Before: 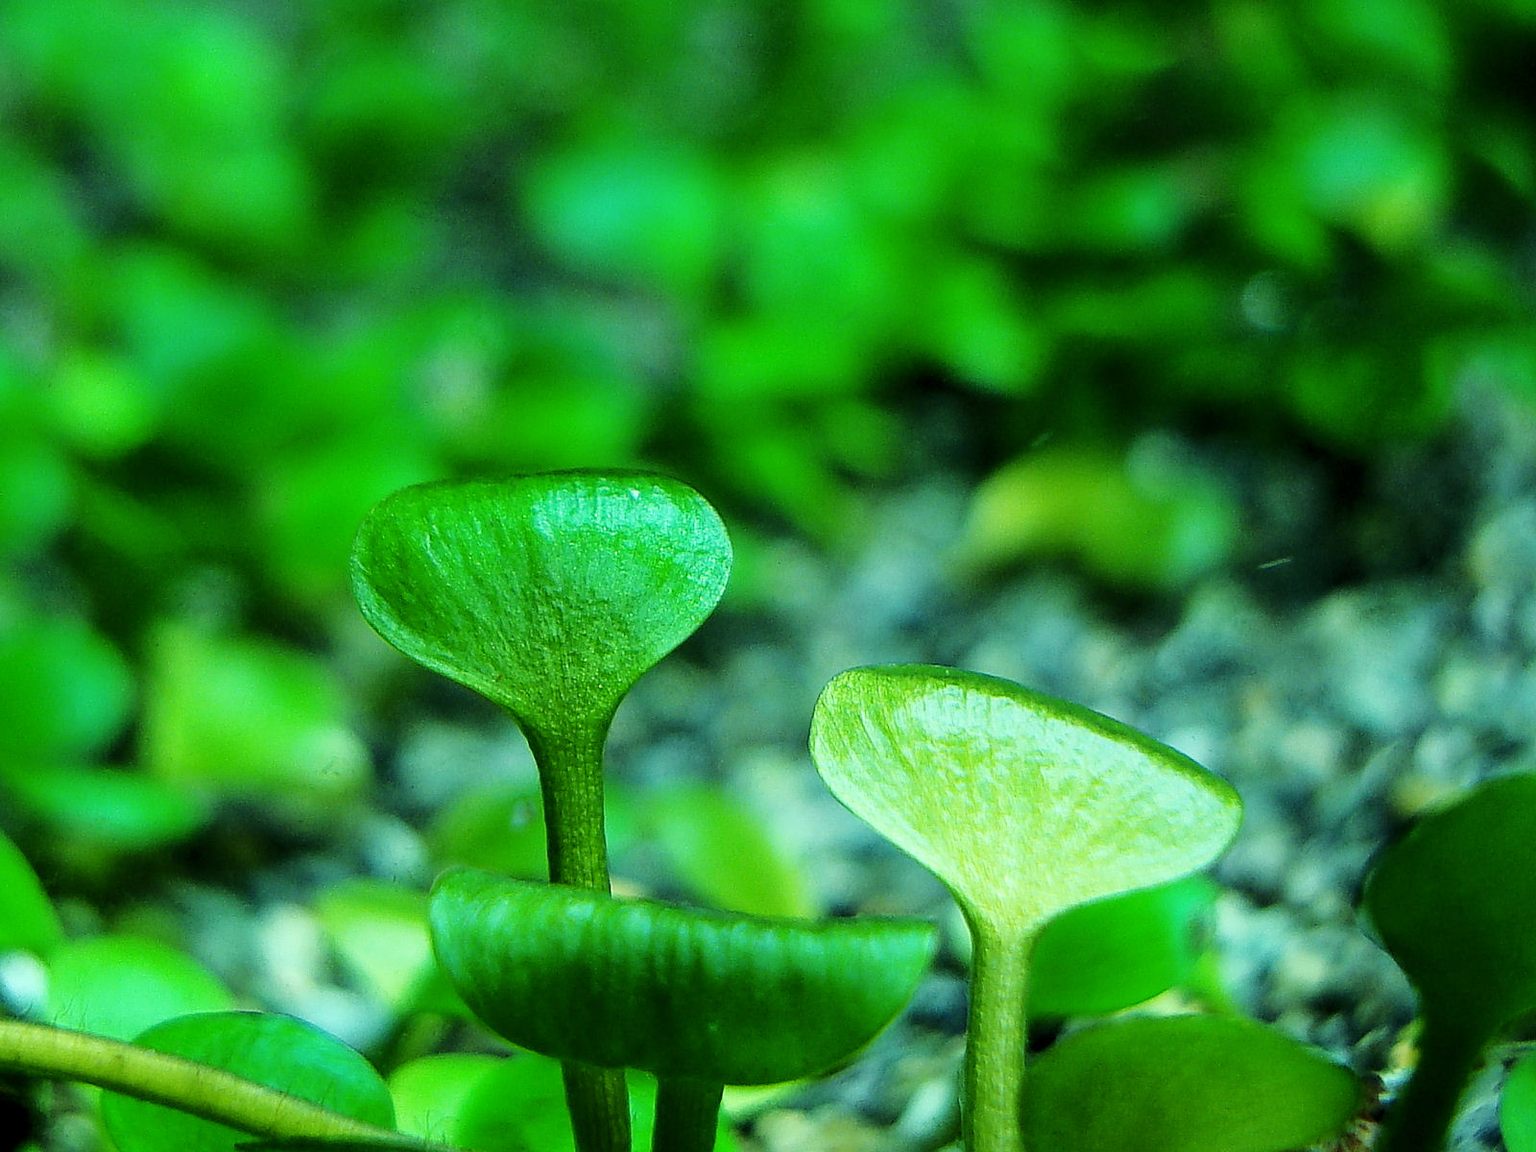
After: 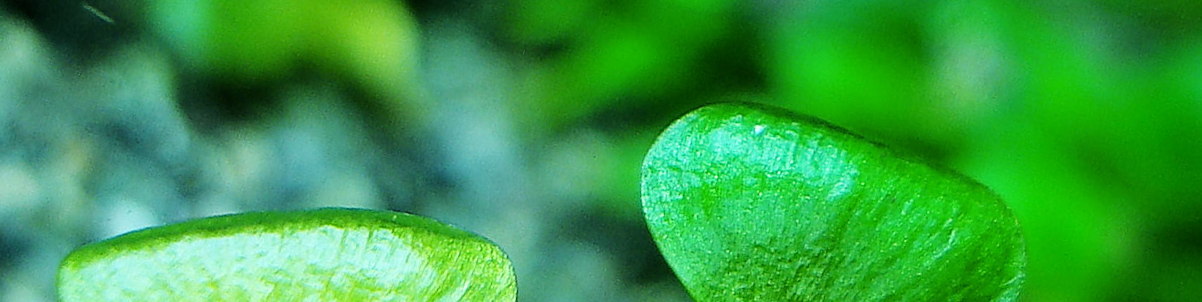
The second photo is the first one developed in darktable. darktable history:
crop and rotate: angle 16.12°, top 30.835%, bottom 35.653%
white balance: red 1.05, blue 1.072
